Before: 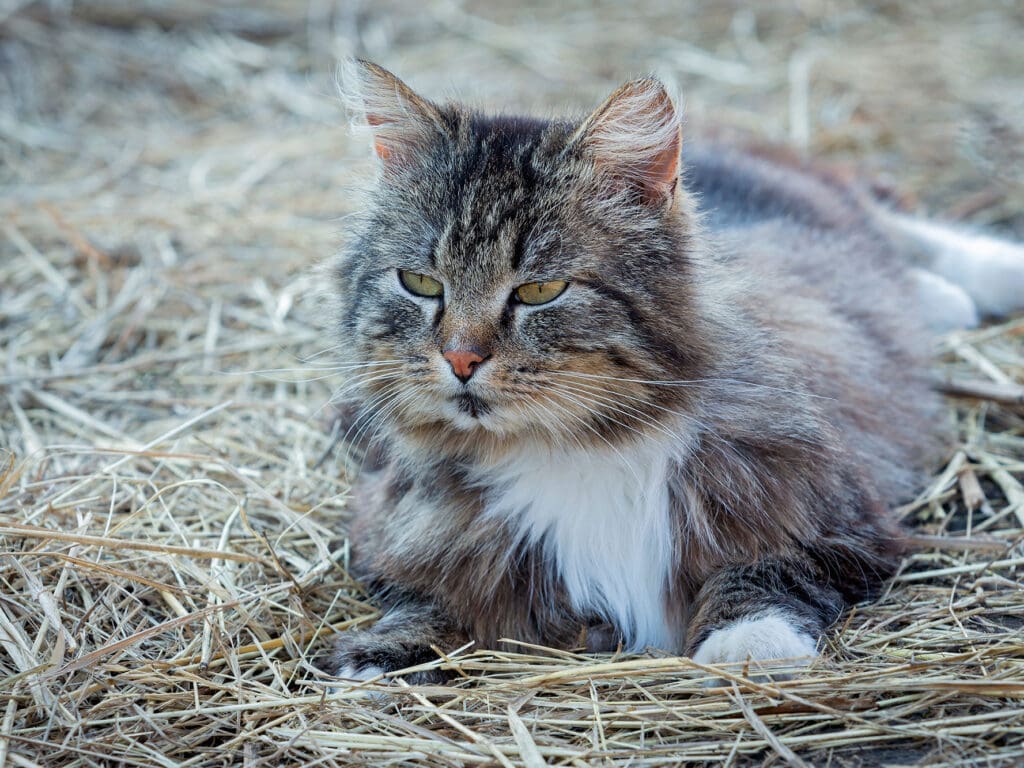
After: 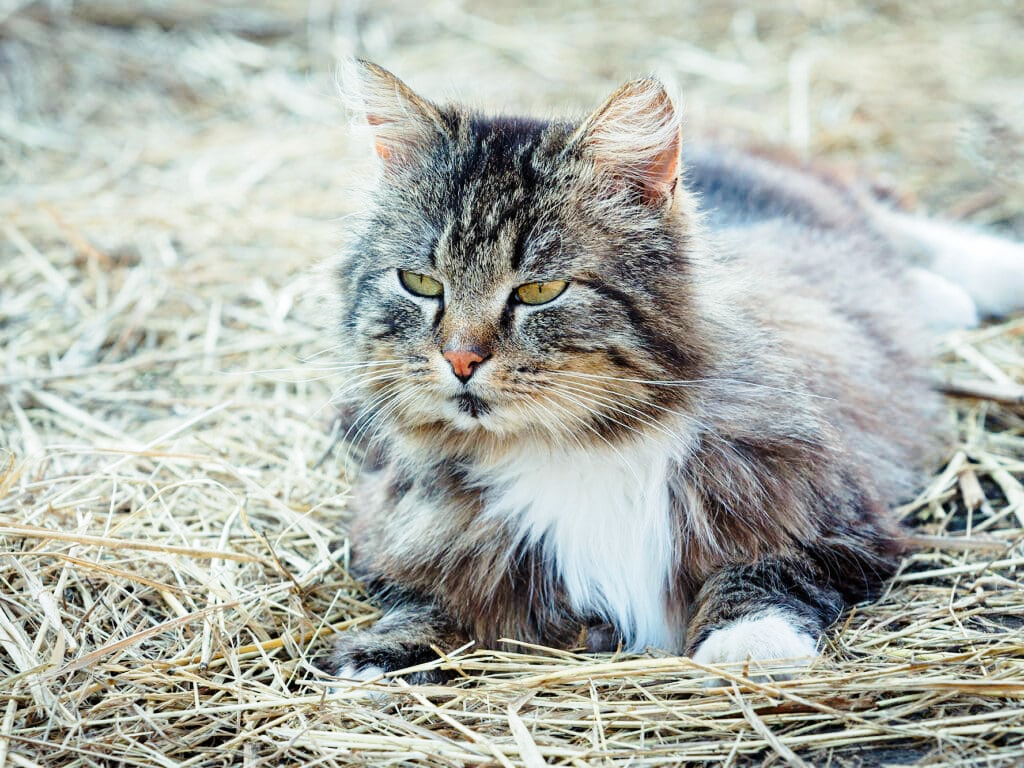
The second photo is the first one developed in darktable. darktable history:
base curve: curves: ch0 [(0, 0) (0.028, 0.03) (0.121, 0.232) (0.46, 0.748) (0.859, 0.968) (1, 1)], preserve colors none
rgb curve: curves: ch2 [(0, 0) (0.567, 0.512) (1, 1)], mode RGB, independent channels
